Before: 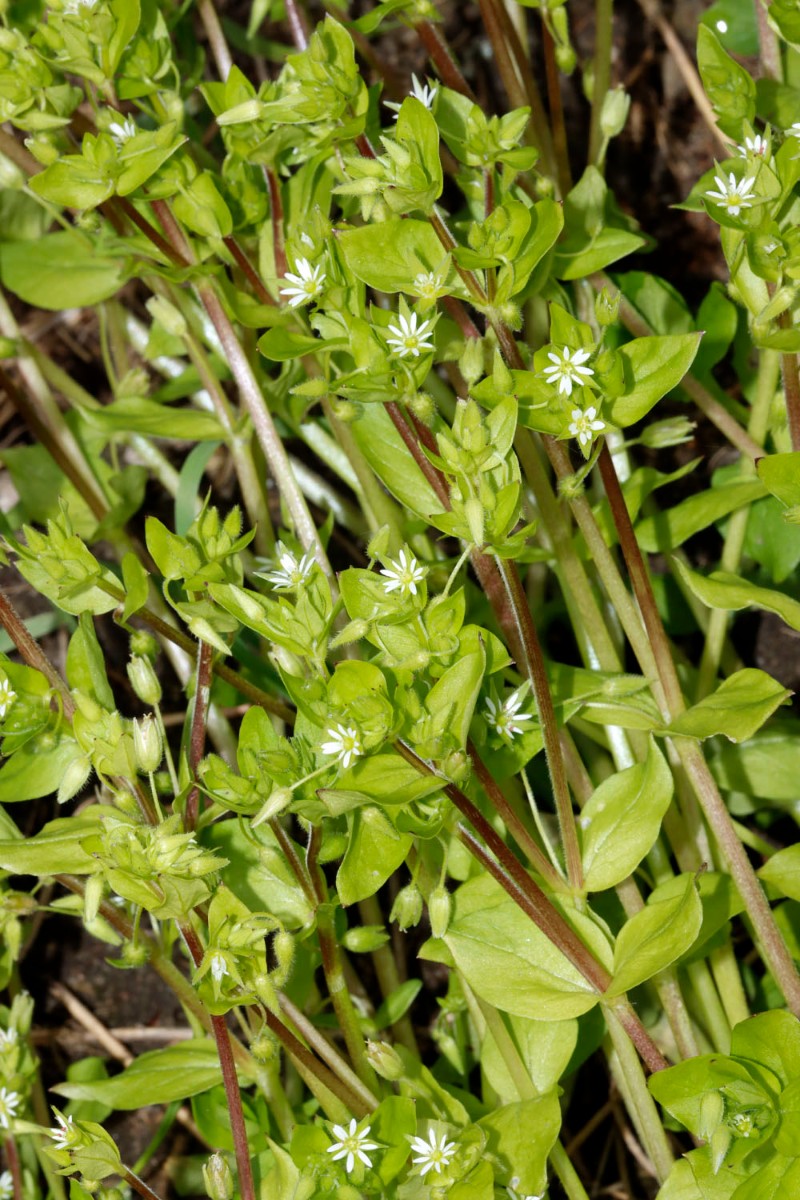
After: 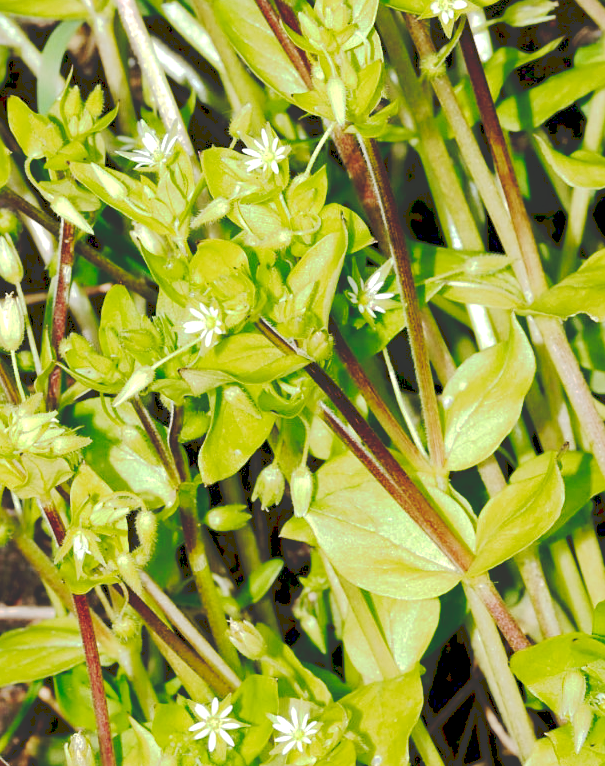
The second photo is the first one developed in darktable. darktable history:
crop and rotate: left 17.299%, top 35.115%, right 7.015%, bottom 1.024%
tone curve: curves: ch0 [(0, 0) (0.003, 0.198) (0.011, 0.198) (0.025, 0.198) (0.044, 0.198) (0.069, 0.201) (0.1, 0.202) (0.136, 0.207) (0.177, 0.212) (0.224, 0.222) (0.277, 0.27) (0.335, 0.332) (0.399, 0.422) (0.468, 0.542) (0.543, 0.626) (0.623, 0.698) (0.709, 0.764) (0.801, 0.82) (0.898, 0.863) (1, 1)], preserve colors none
exposure: black level correction 0.001, exposure 0.5 EV, compensate exposure bias true, compensate highlight preservation false
sharpen: amount 0.2
